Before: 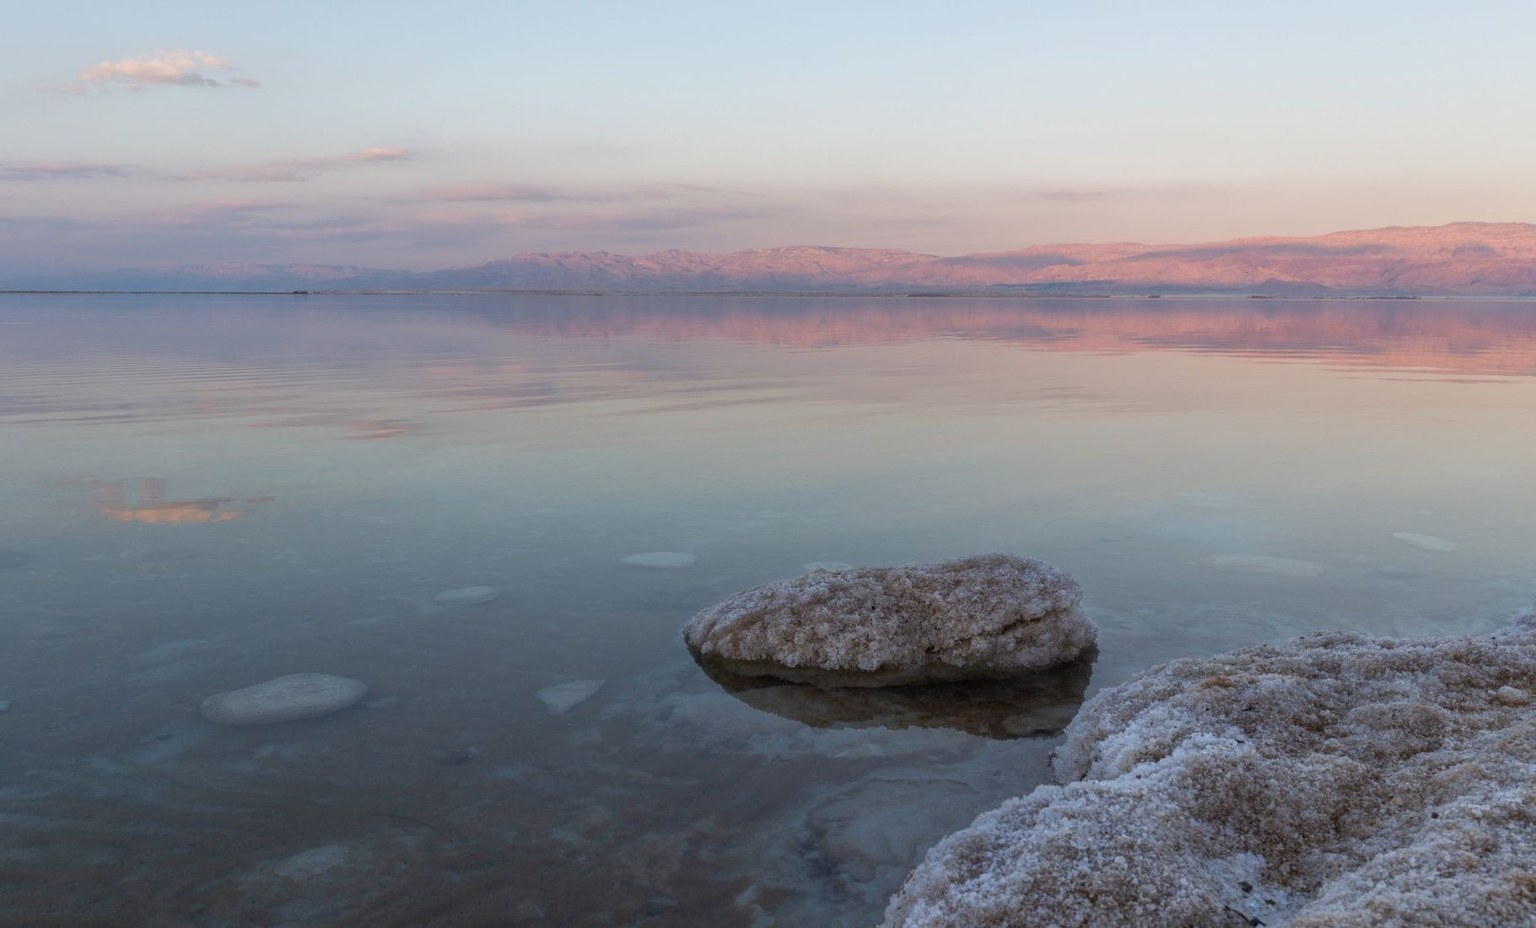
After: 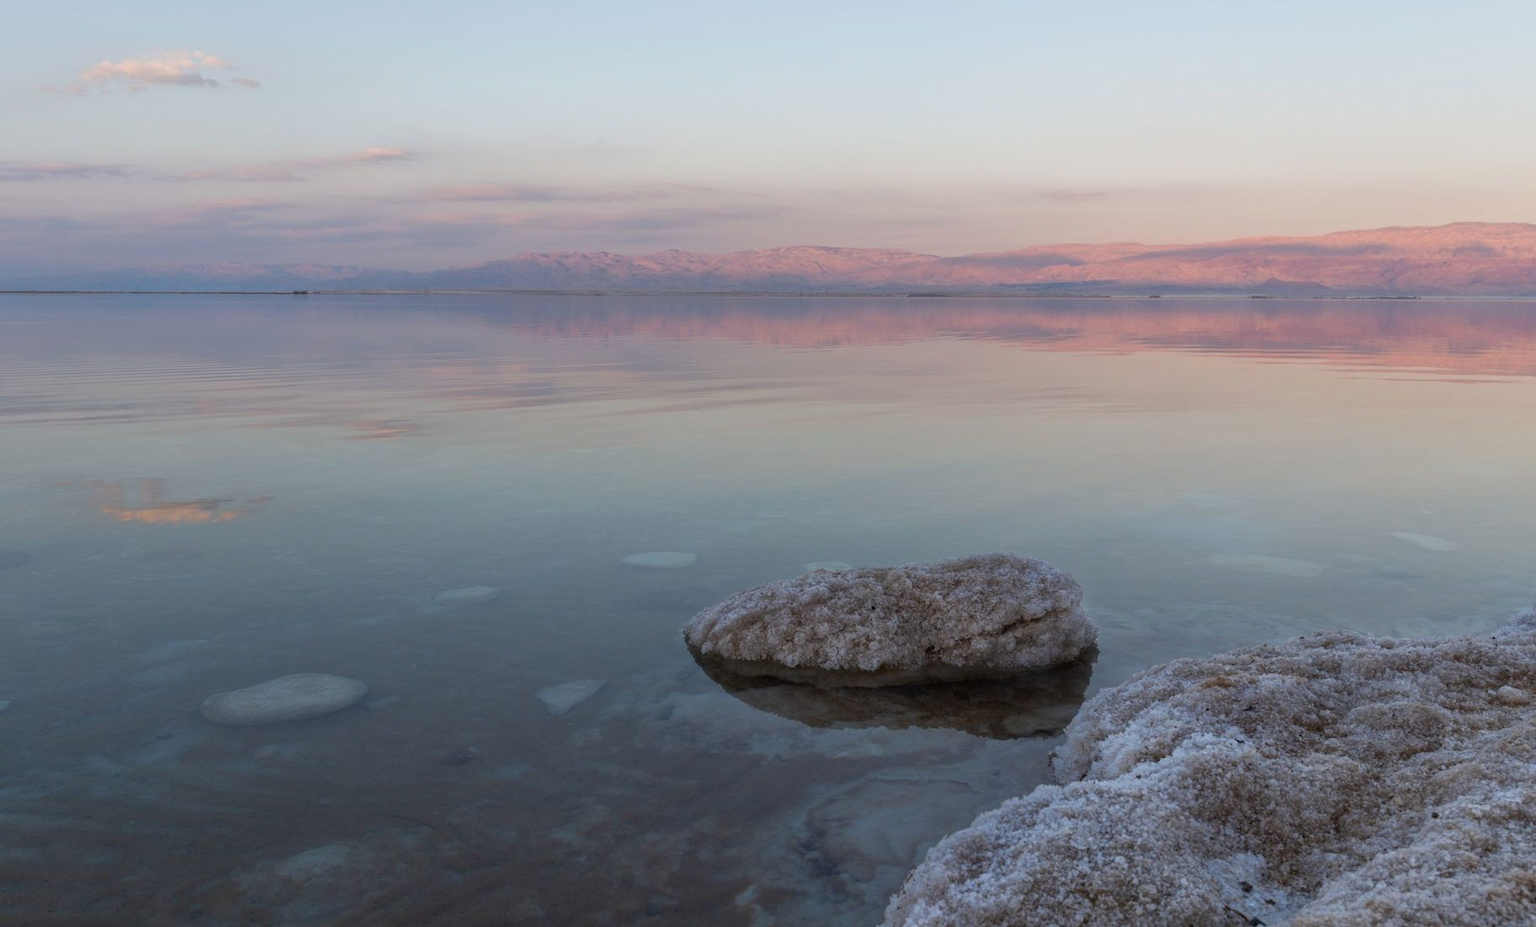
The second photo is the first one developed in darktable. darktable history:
exposure: exposure -0.059 EV, compensate exposure bias true, compensate highlight preservation false
